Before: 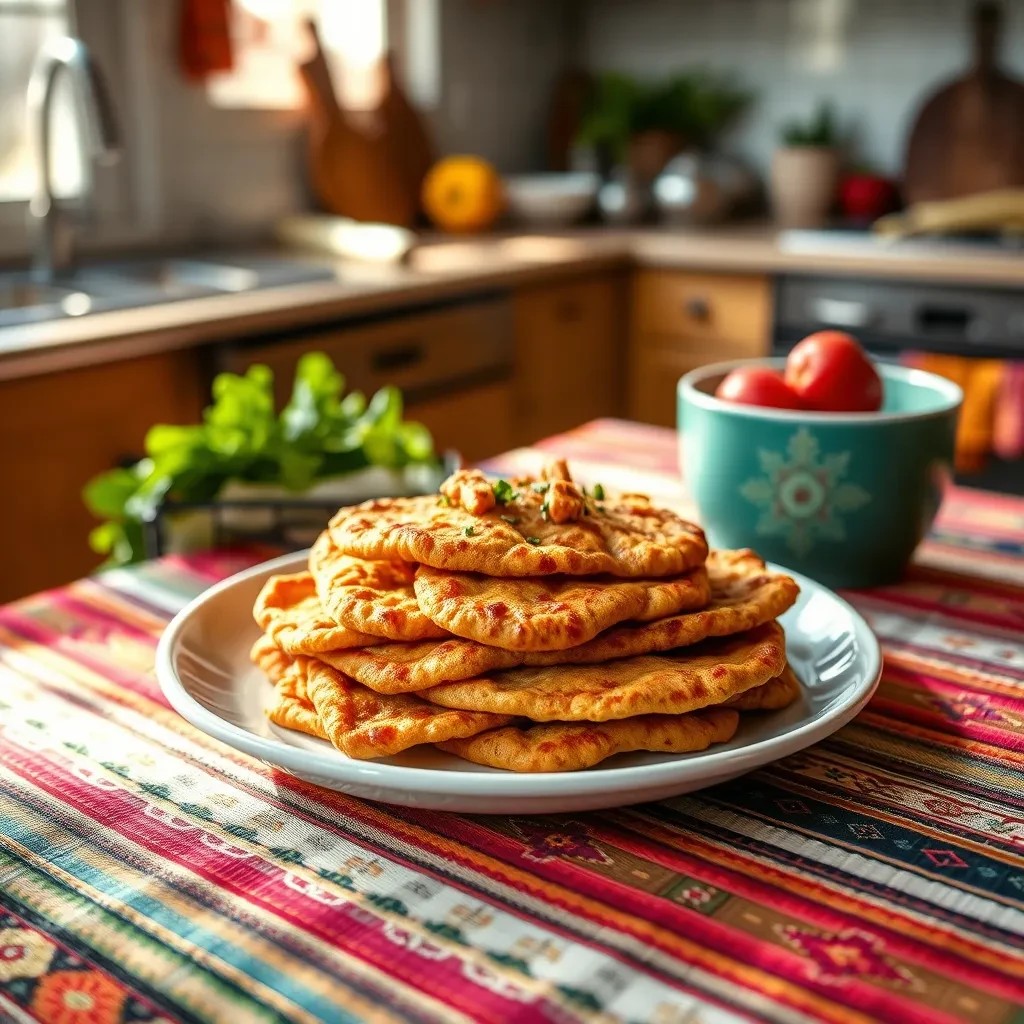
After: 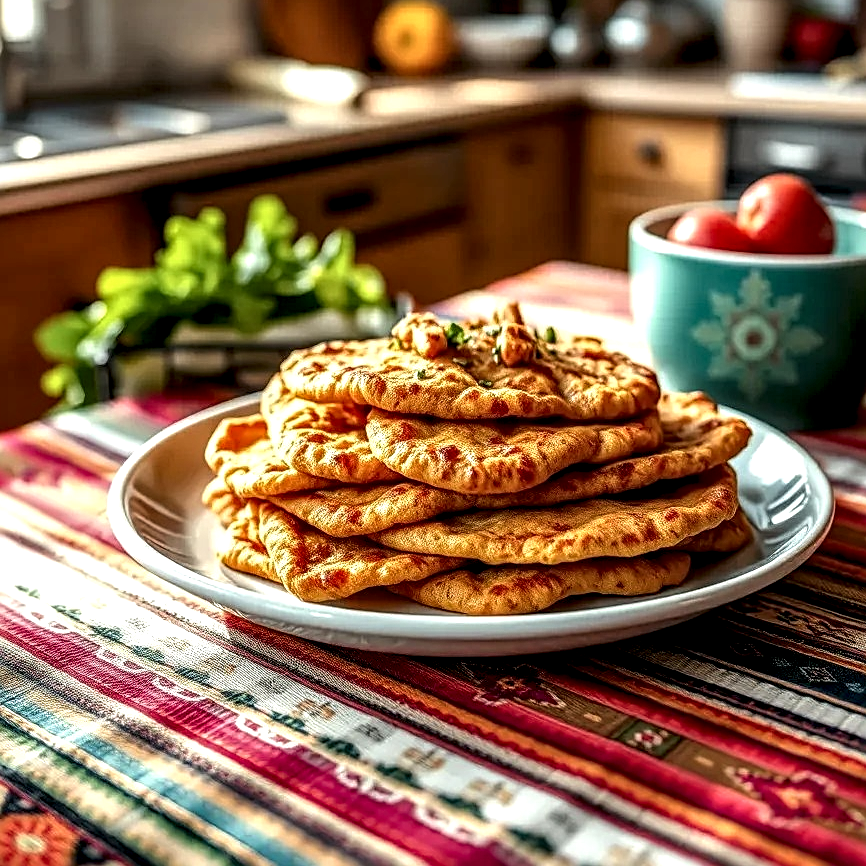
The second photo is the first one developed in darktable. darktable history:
local contrast: highlights 17%, detail 188%
sharpen: on, module defaults
crop and rotate: left 4.706%, top 15.366%, right 10.636%
